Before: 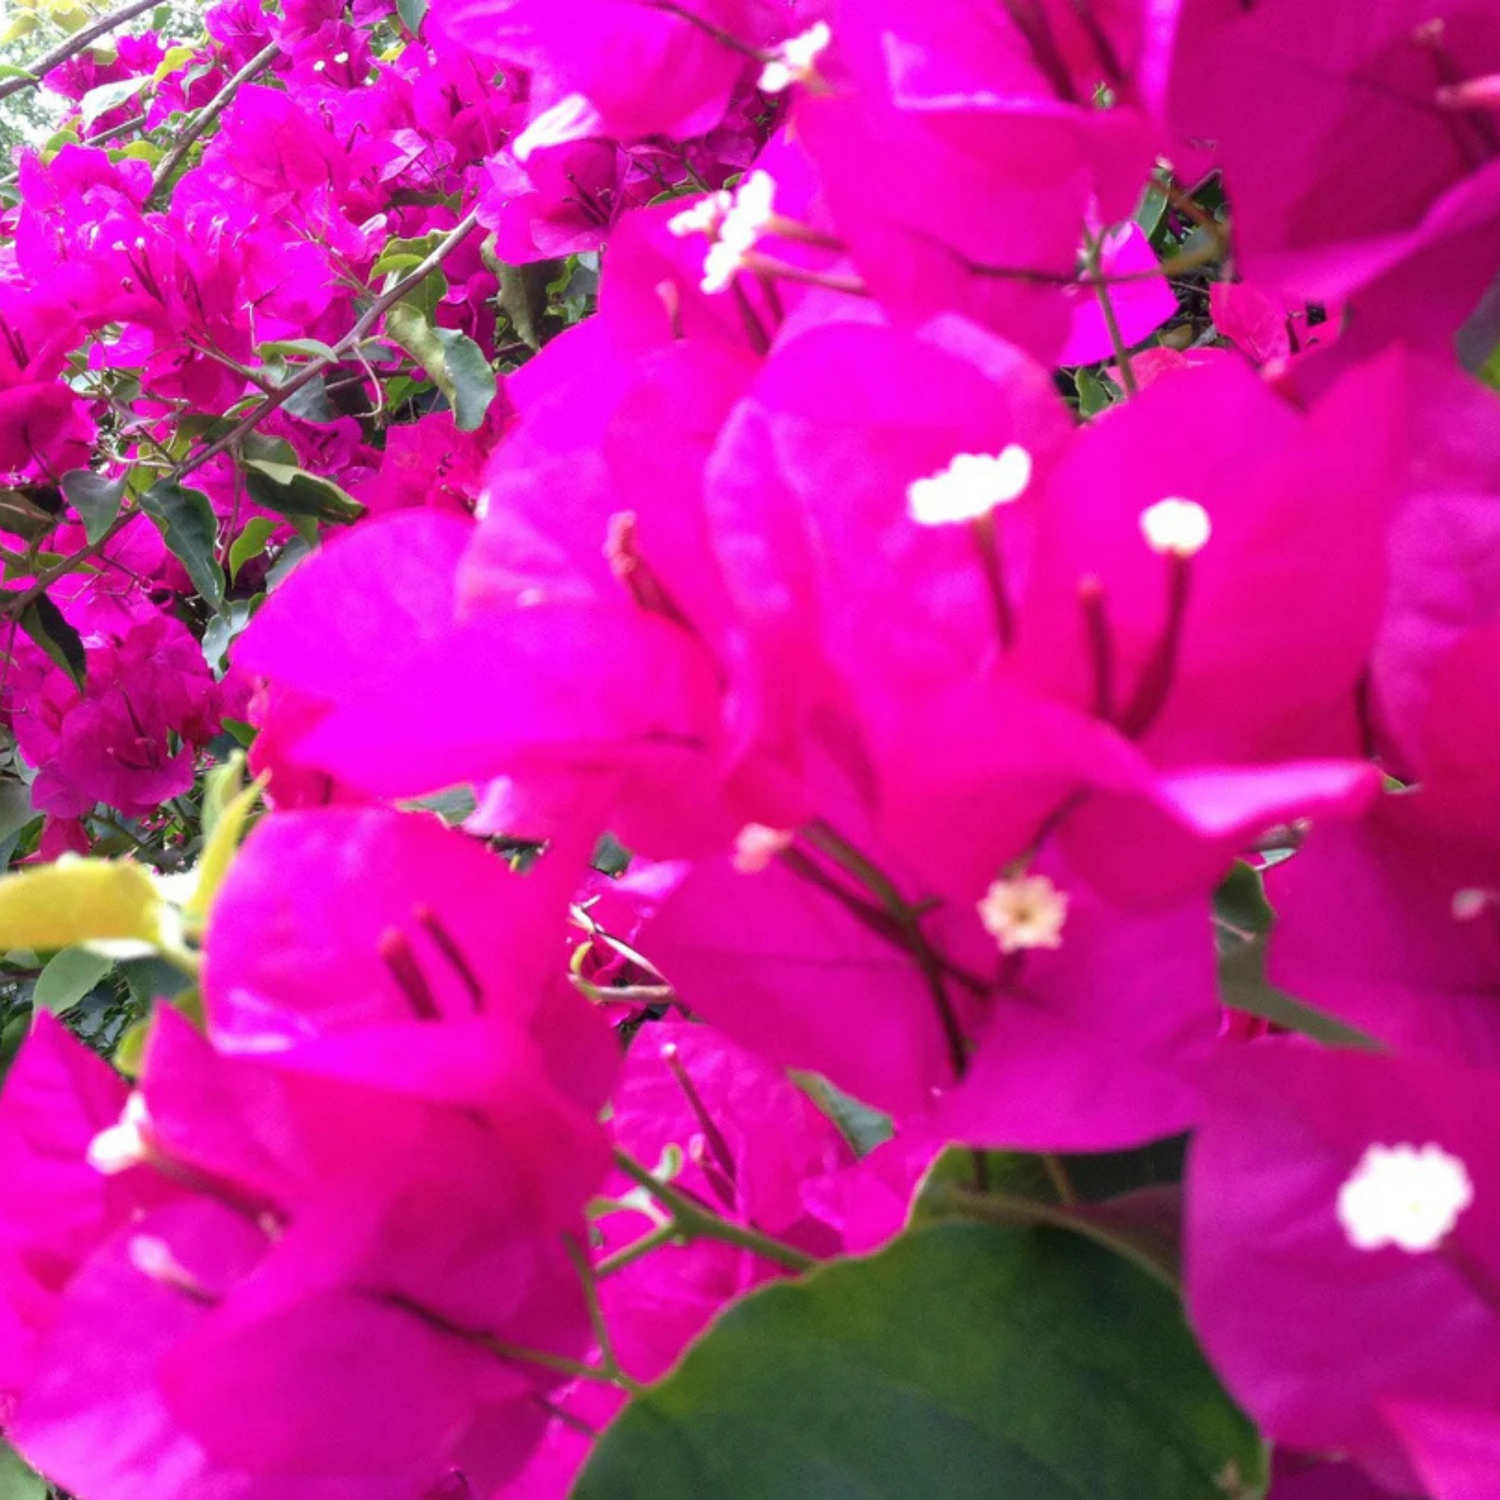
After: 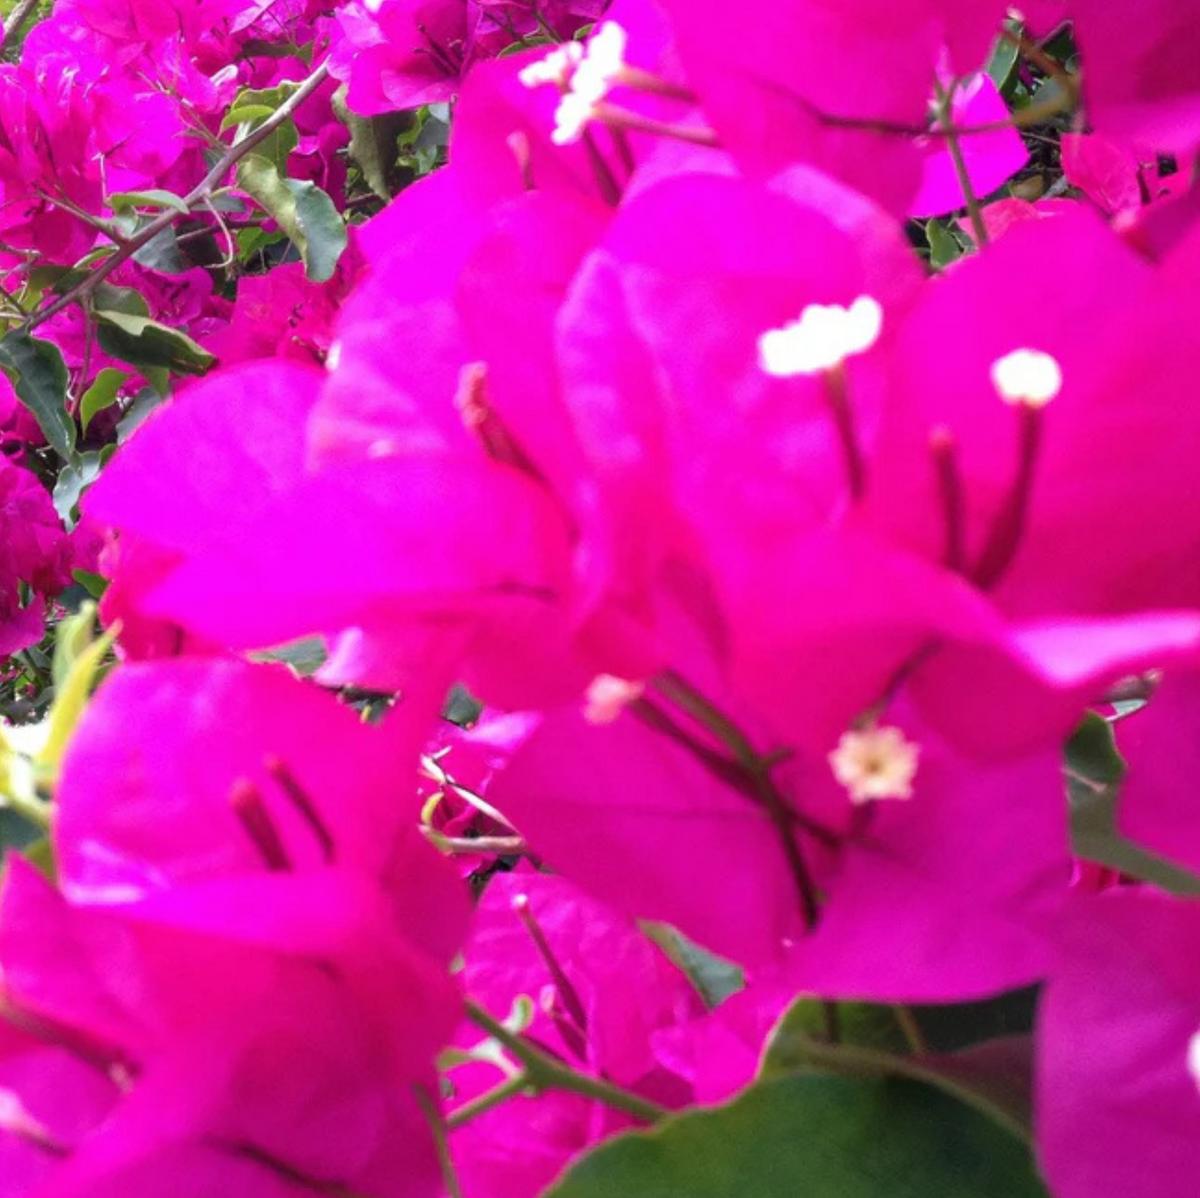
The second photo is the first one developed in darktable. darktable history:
crop and rotate: left 9.974%, top 9.989%, right 9.985%, bottom 10.131%
